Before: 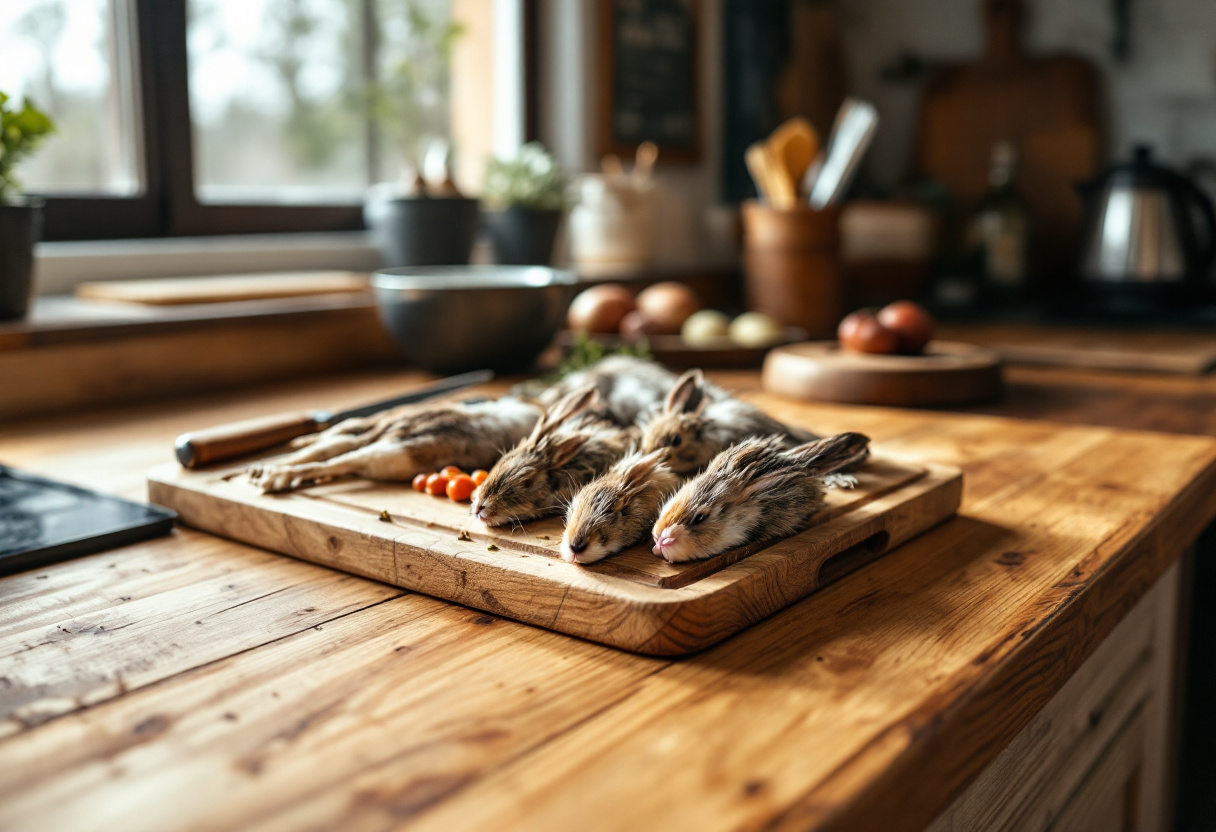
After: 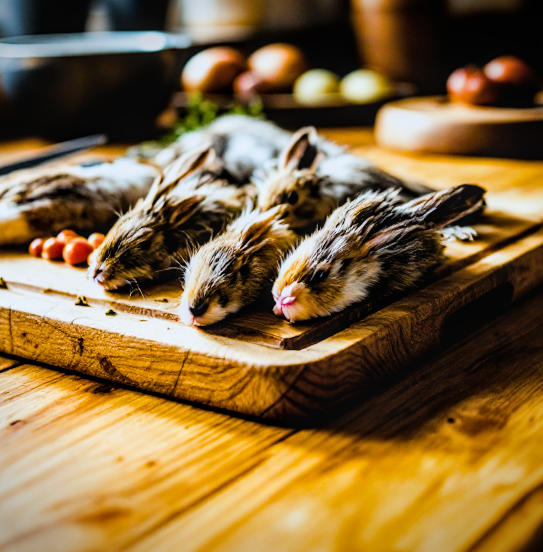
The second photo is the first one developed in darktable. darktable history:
tone equalizer: -8 EV -0.417 EV, -7 EV -0.389 EV, -6 EV -0.333 EV, -5 EV -0.222 EV, -3 EV 0.222 EV, -2 EV 0.333 EV, -1 EV 0.389 EV, +0 EV 0.417 EV, edges refinement/feathering 500, mask exposure compensation -1.57 EV, preserve details no
local contrast: on, module defaults
white balance: red 0.931, blue 1.11
filmic rgb: black relative exposure -5 EV, hardness 2.88, contrast 1.3, highlights saturation mix -30%
vignetting: fall-off start 97.23%, saturation -0.024, center (-0.033, -0.042), width/height ratio 1.179, unbound false
color balance rgb: linear chroma grading › shadows 10%, linear chroma grading › highlights 10%, linear chroma grading › global chroma 15%, linear chroma grading › mid-tones 15%, perceptual saturation grading › global saturation 40%, perceptual saturation grading › highlights -25%, perceptual saturation grading › mid-tones 35%, perceptual saturation grading › shadows 35%, perceptual brilliance grading › global brilliance 11.29%, global vibrance 11.29%
rotate and perspective: rotation -1.68°, lens shift (vertical) -0.146, crop left 0.049, crop right 0.912, crop top 0.032, crop bottom 0.96
crop: left 31.379%, top 24.658%, right 20.326%, bottom 6.628%
